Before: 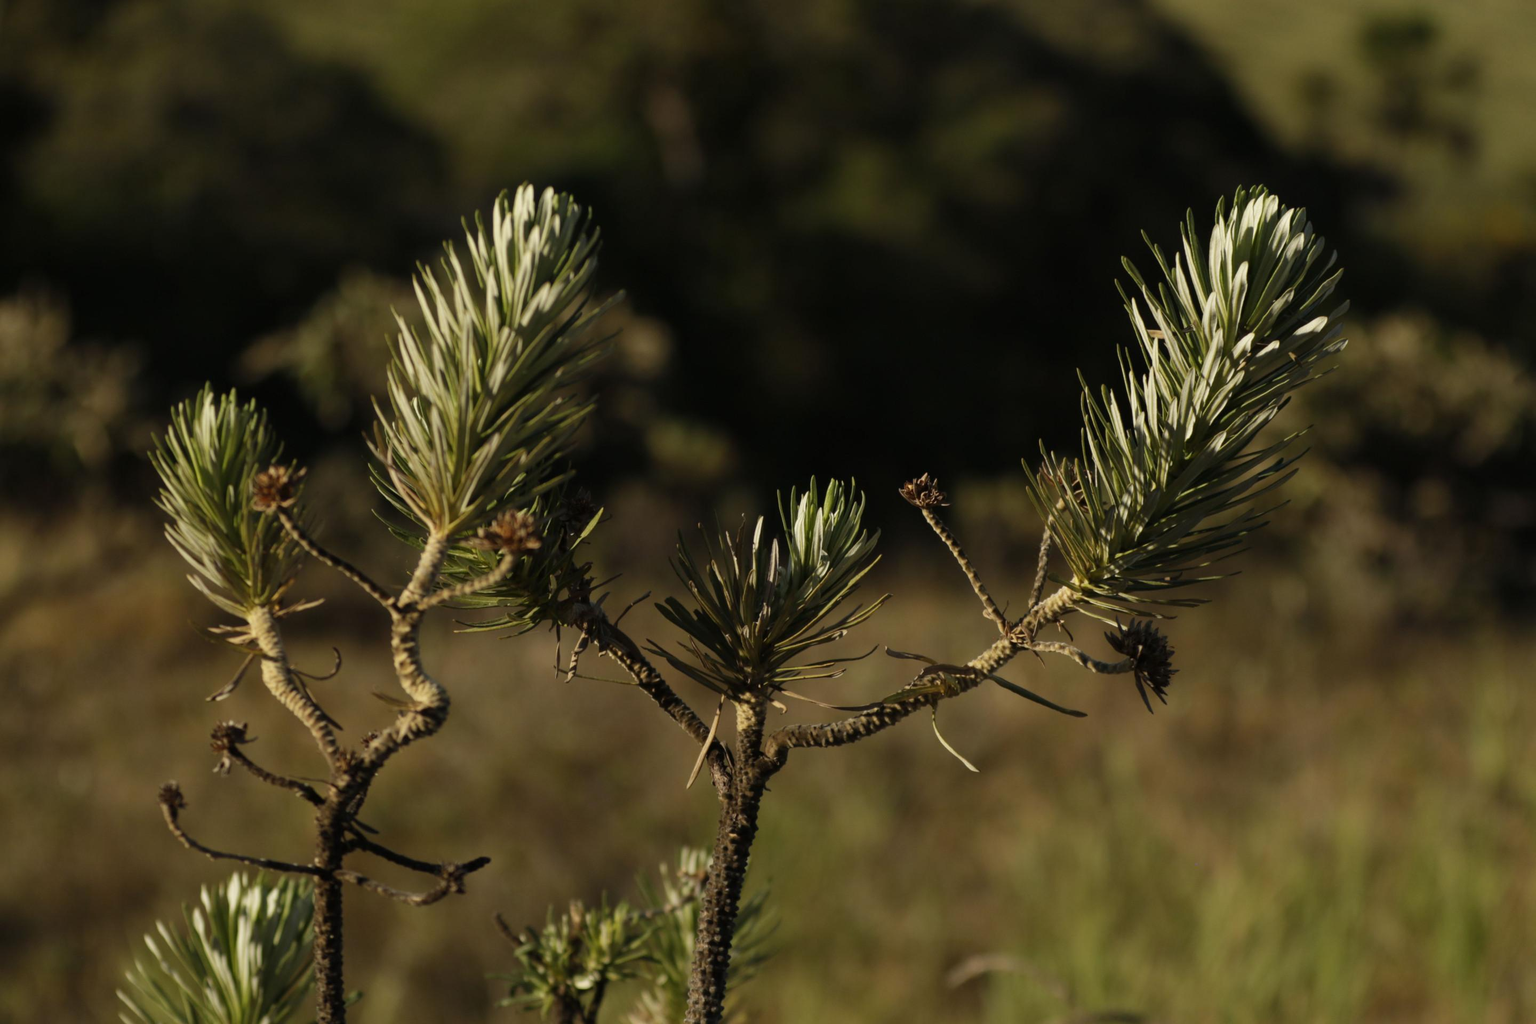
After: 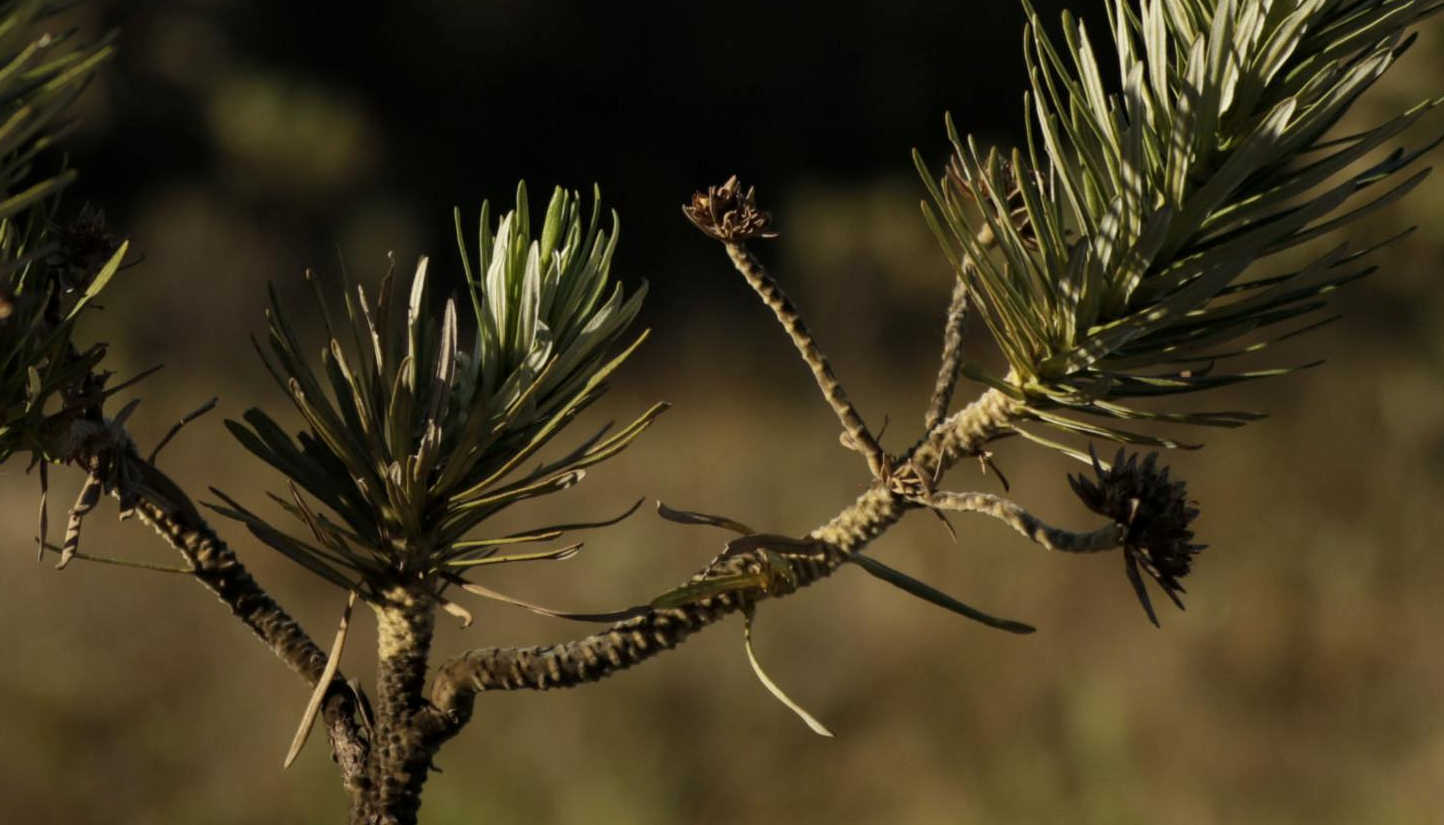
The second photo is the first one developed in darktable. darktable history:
crop: left 34.834%, top 37.033%, right 15.003%, bottom 19.952%
local contrast: highlights 100%, shadows 100%, detail 120%, midtone range 0.2
shadows and highlights: shadows 3.78, highlights -18.42, soften with gaussian
